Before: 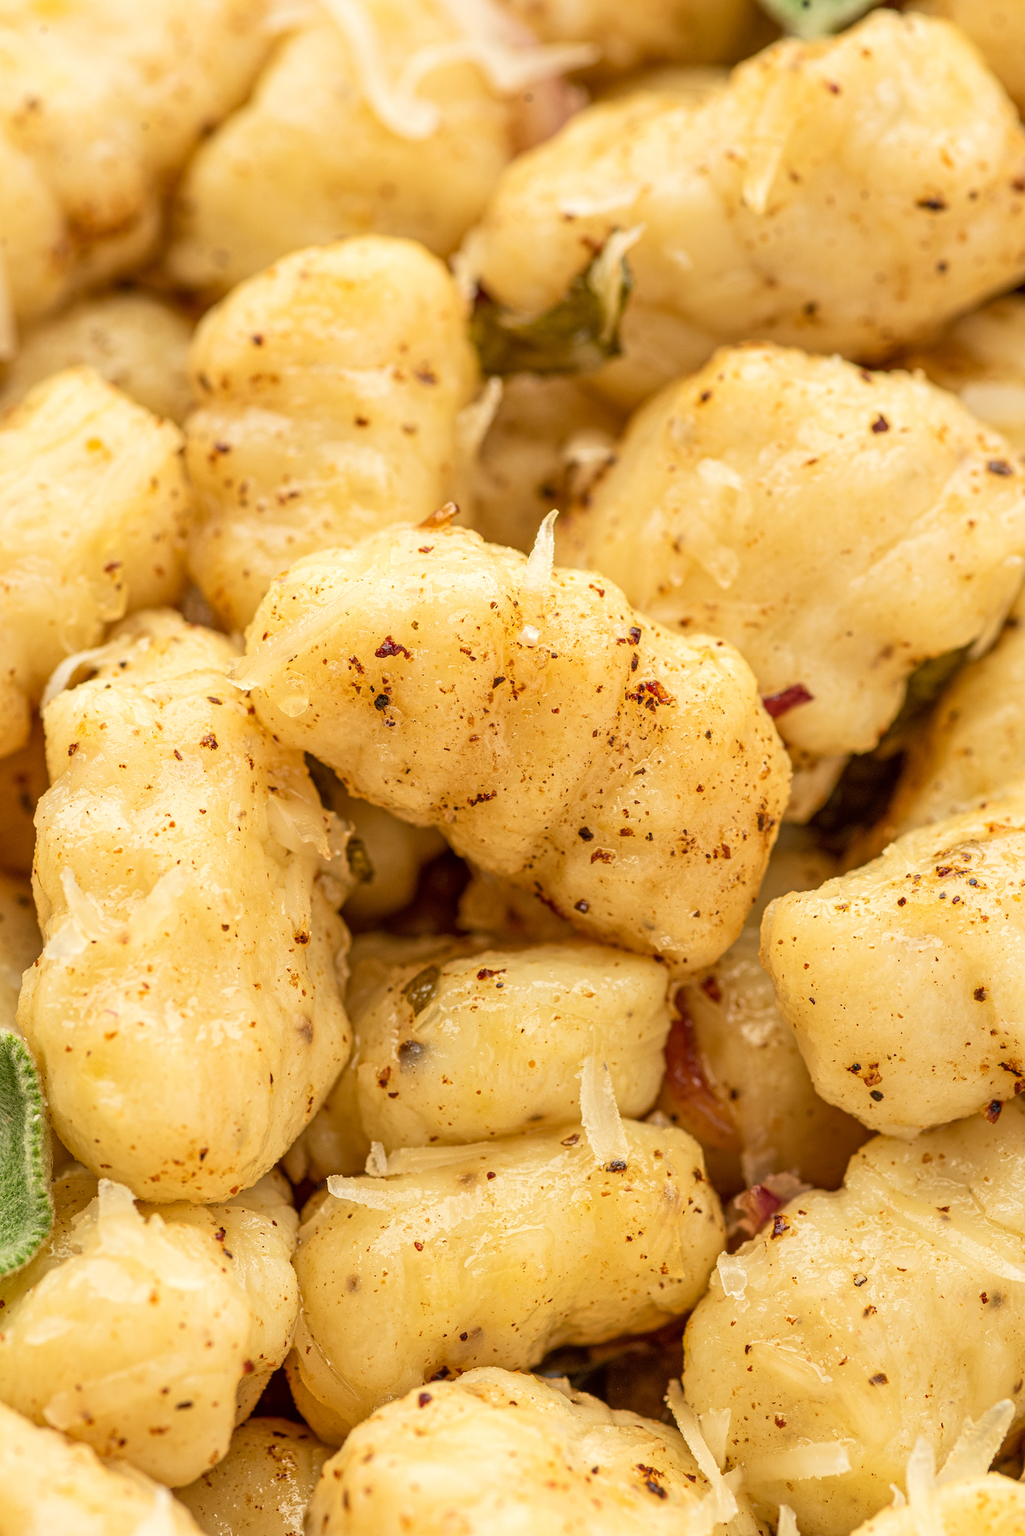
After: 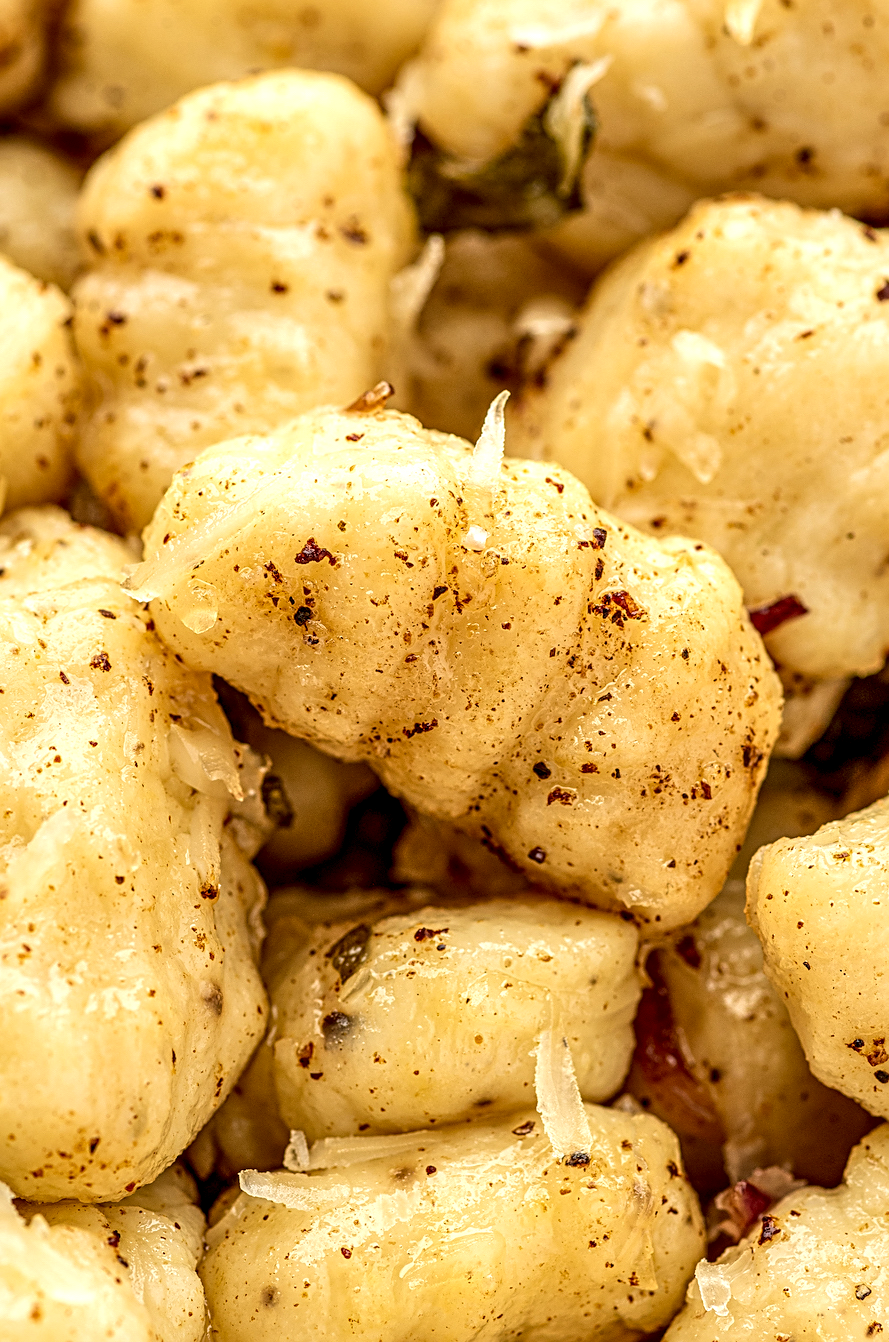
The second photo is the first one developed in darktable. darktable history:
crop and rotate: left 12.057%, top 11.484%, right 13.837%, bottom 13.841%
local contrast: highlights 65%, shadows 53%, detail 169%, midtone range 0.52
sharpen: on, module defaults
